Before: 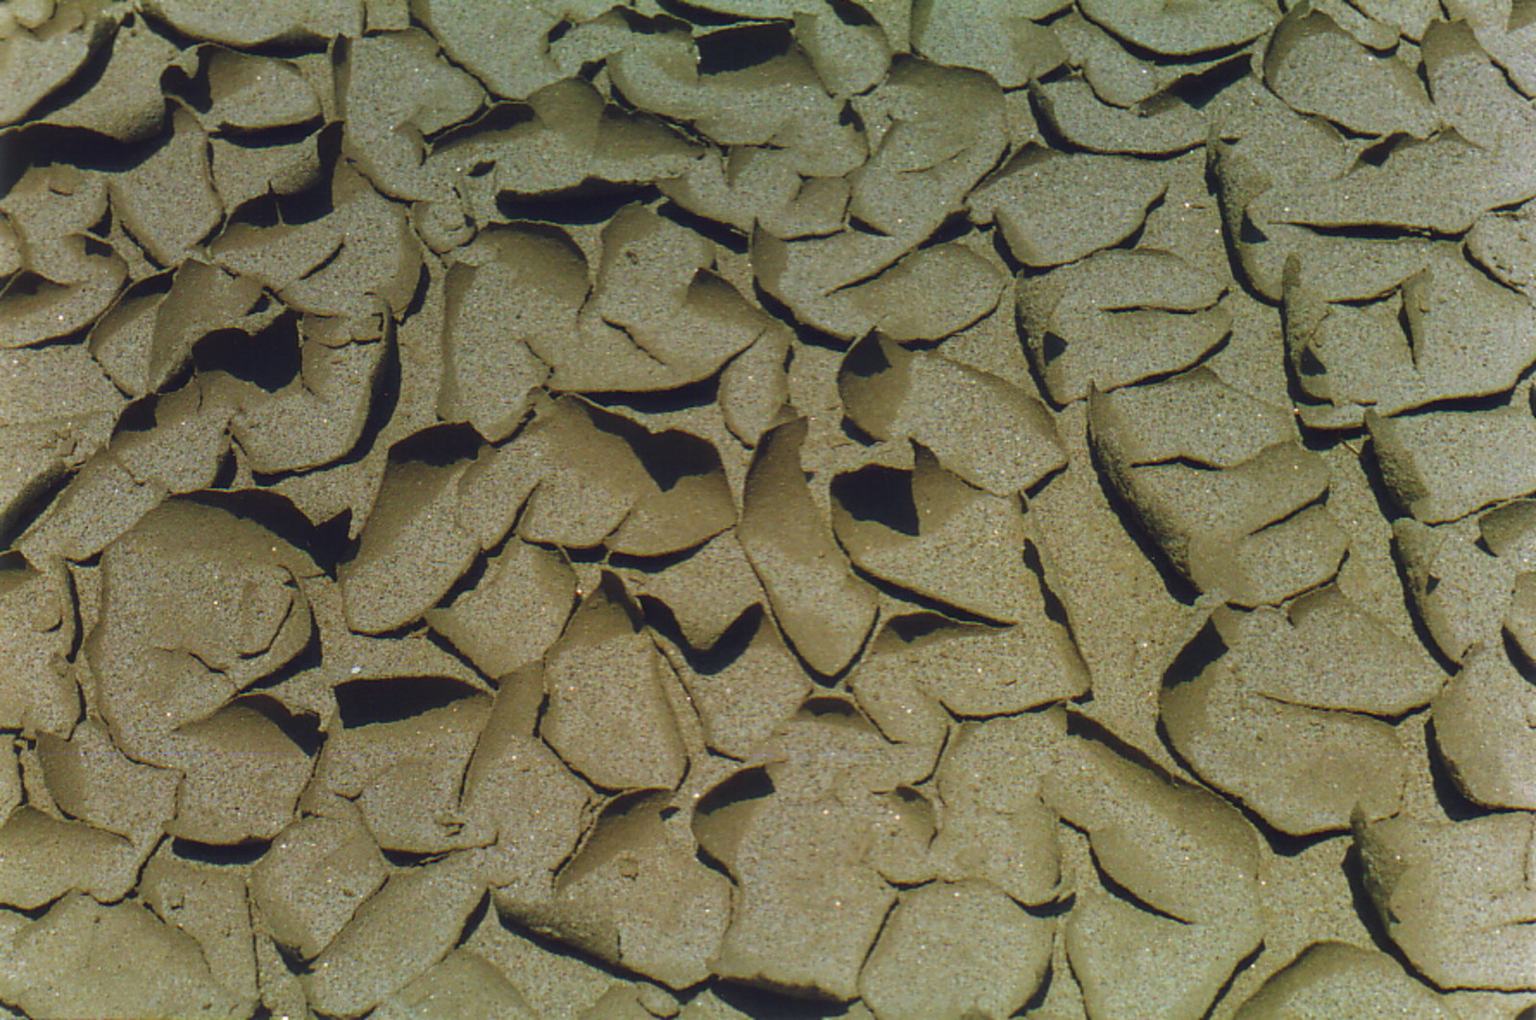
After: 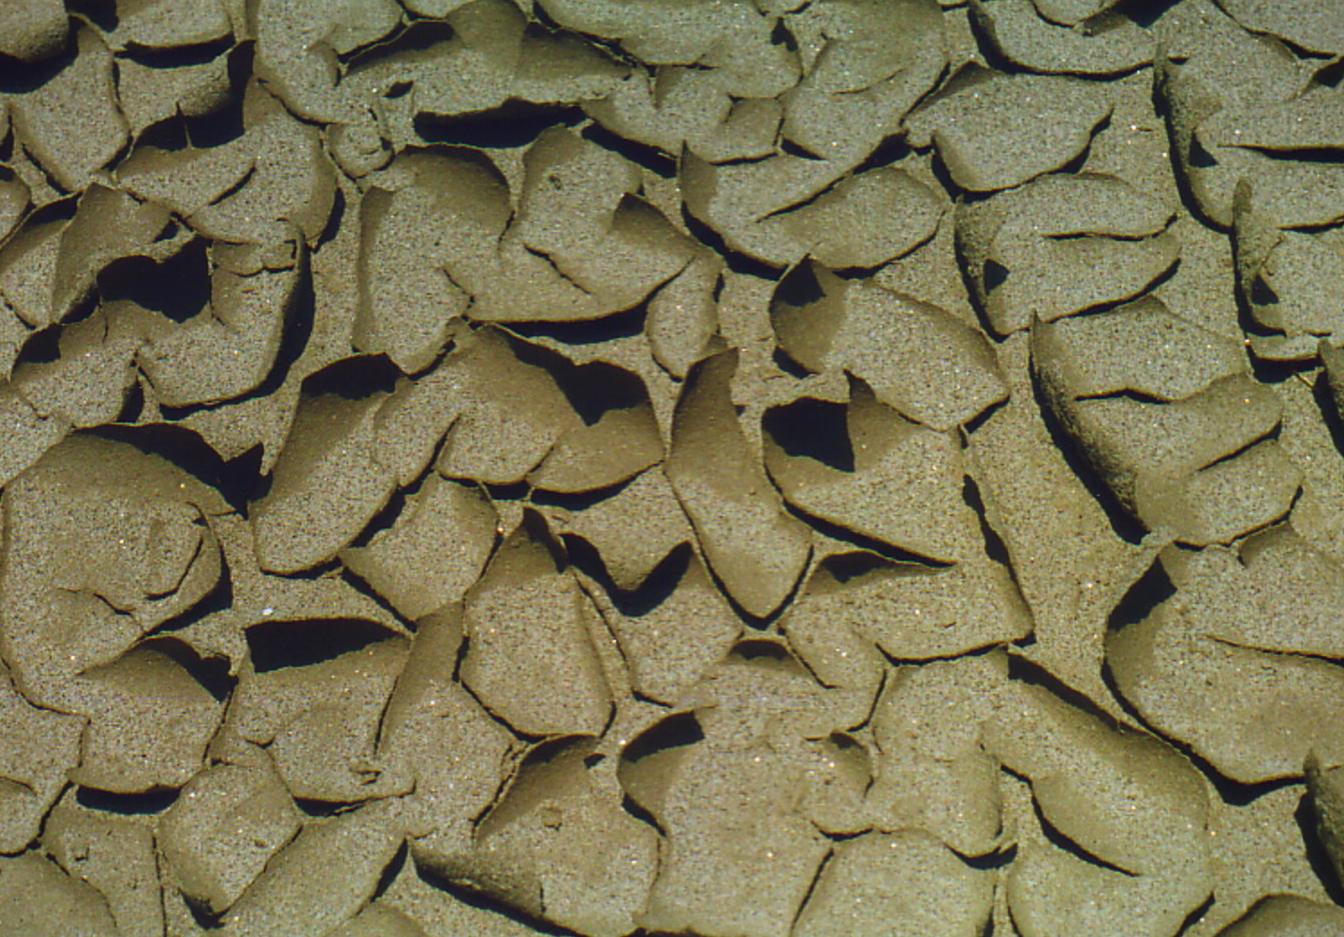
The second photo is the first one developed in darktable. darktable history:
exposure: exposure 0.127 EV, compensate highlight preservation false
contrast brightness saturation: contrast 0.15, brightness -0.01, saturation 0.1
crop: left 6.446%, top 8.188%, right 9.538%, bottom 3.548%
vignetting: fall-off start 97.23%, saturation -0.024, center (-0.033, -0.042), width/height ratio 1.179, unbound false
